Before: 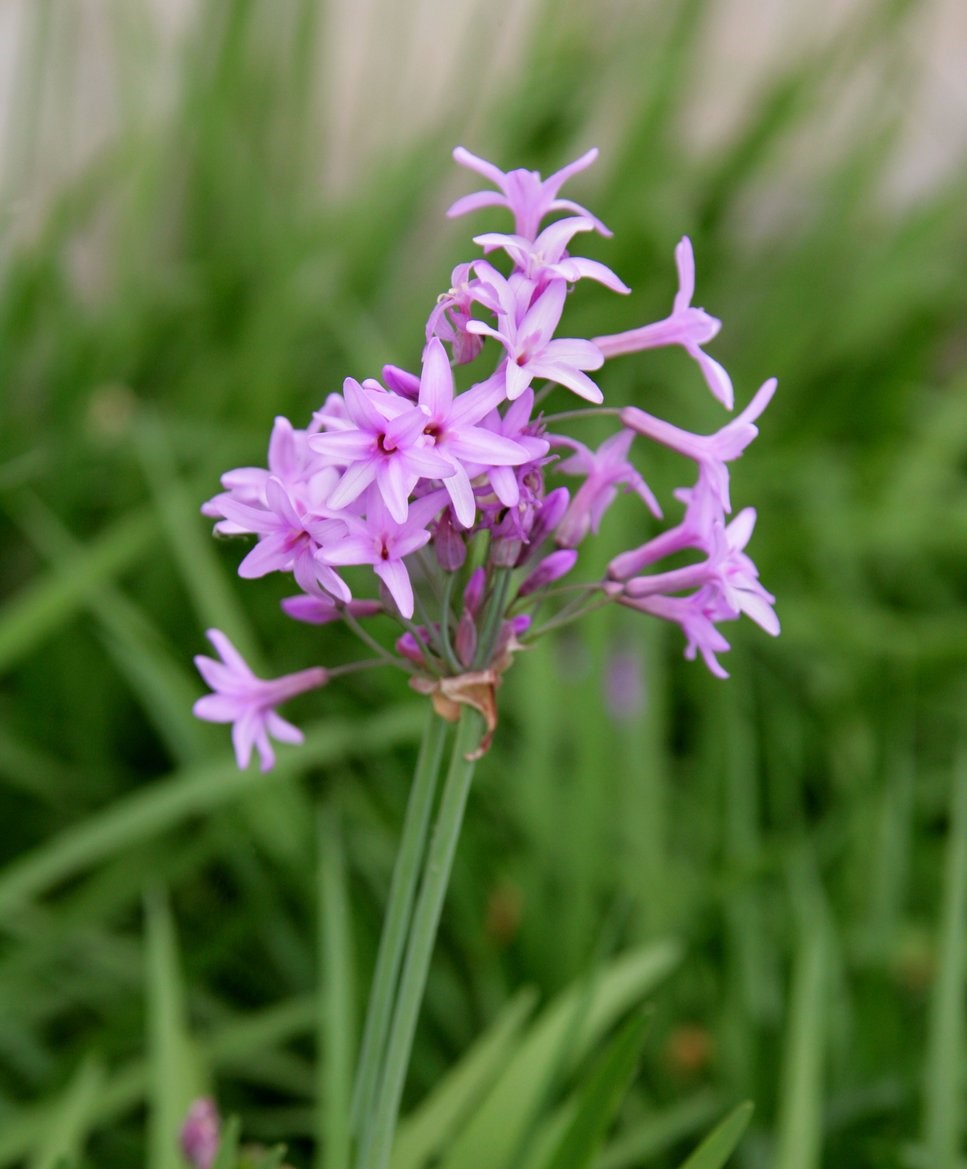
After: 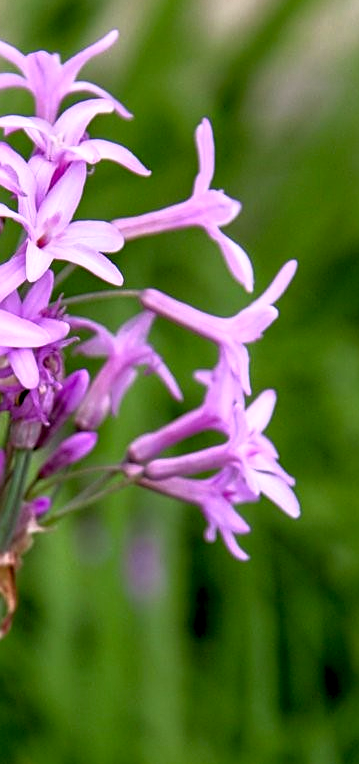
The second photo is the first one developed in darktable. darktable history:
crop and rotate: left 49.664%, top 10.14%, right 13.163%, bottom 24.452%
exposure: black level correction 0.01, exposure 0.009 EV, compensate highlight preservation false
color balance rgb: highlights gain › chroma 0.265%, highlights gain › hue 332.47°, linear chroma grading › shadows -8.438%, linear chroma grading › global chroma 9.875%, perceptual saturation grading › global saturation 0.718%, global vibrance 20%
sharpen: on, module defaults
tone equalizer: edges refinement/feathering 500, mask exposure compensation -1.57 EV, preserve details no
local contrast: on, module defaults
base curve: curves: ch0 [(0, 0) (0.257, 0.25) (0.482, 0.586) (0.757, 0.871) (1, 1)]
